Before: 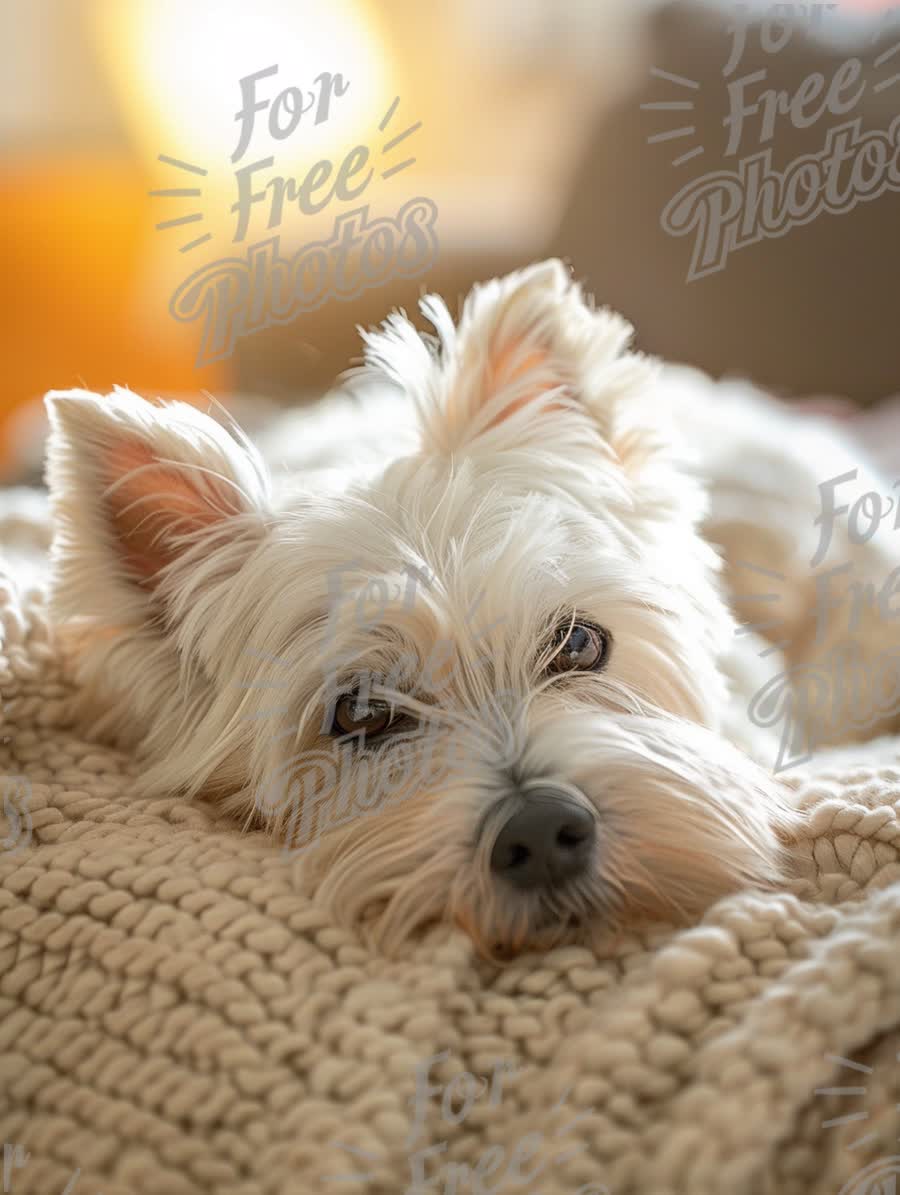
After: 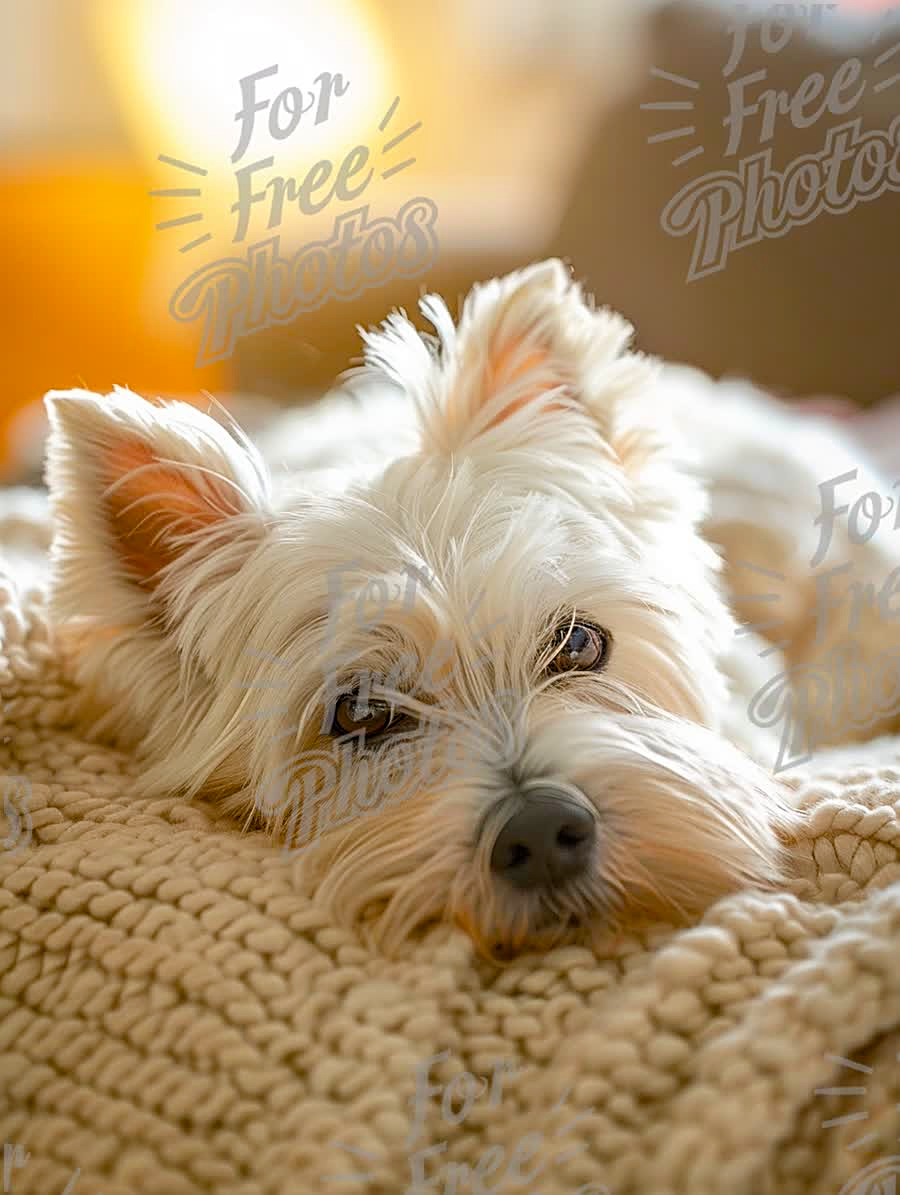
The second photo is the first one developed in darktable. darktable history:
color balance rgb: linear chroma grading › global chroma 9.817%, perceptual saturation grading › global saturation 20%, perceptual saturation grading › highlights -25.458%, perceptual saturation grading › shadows 24.142%, global vibrance 22.931%
sharpen: on, module defaults
